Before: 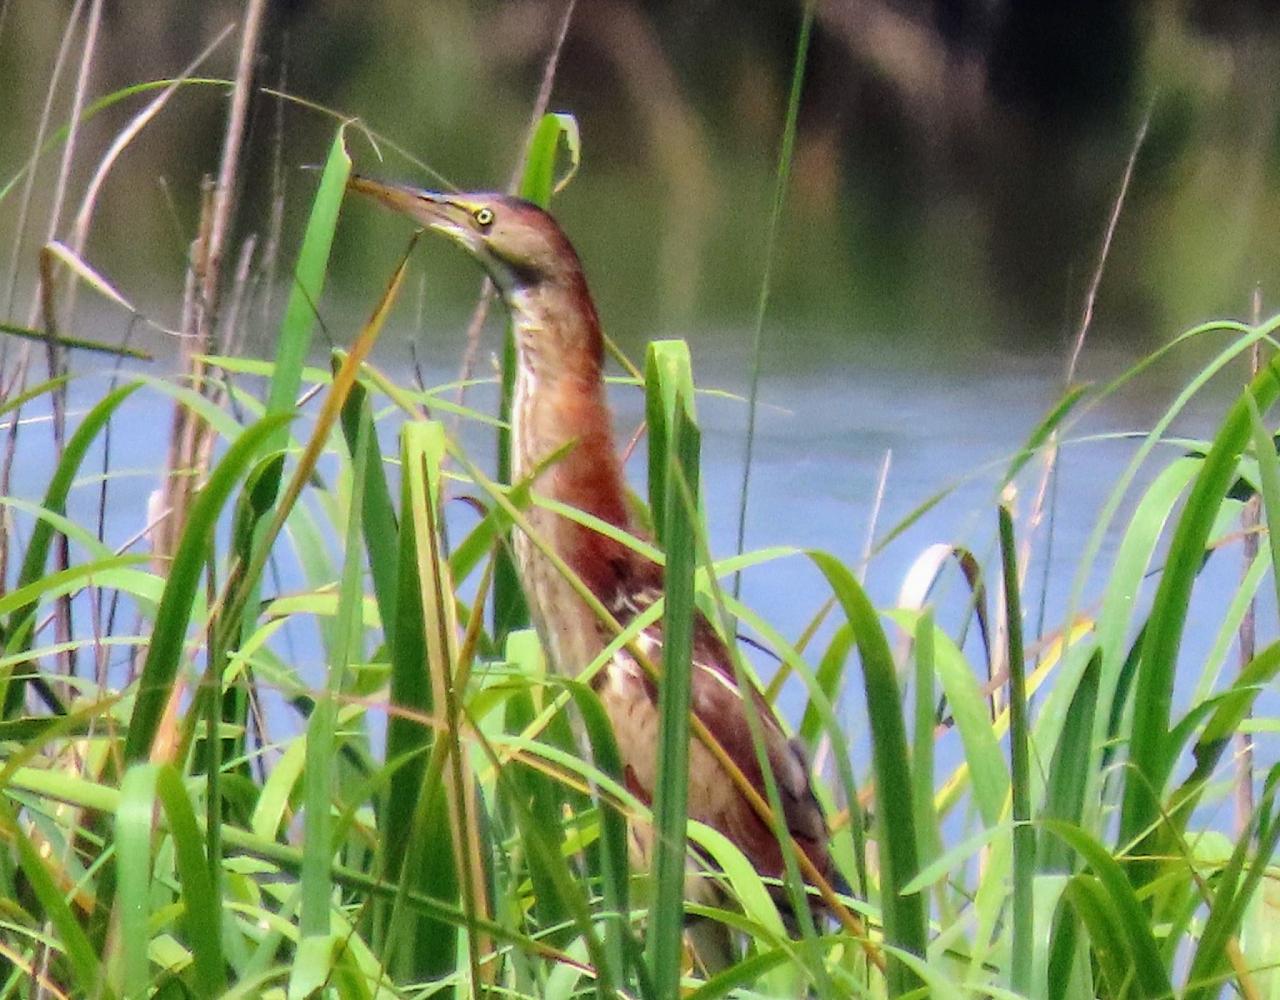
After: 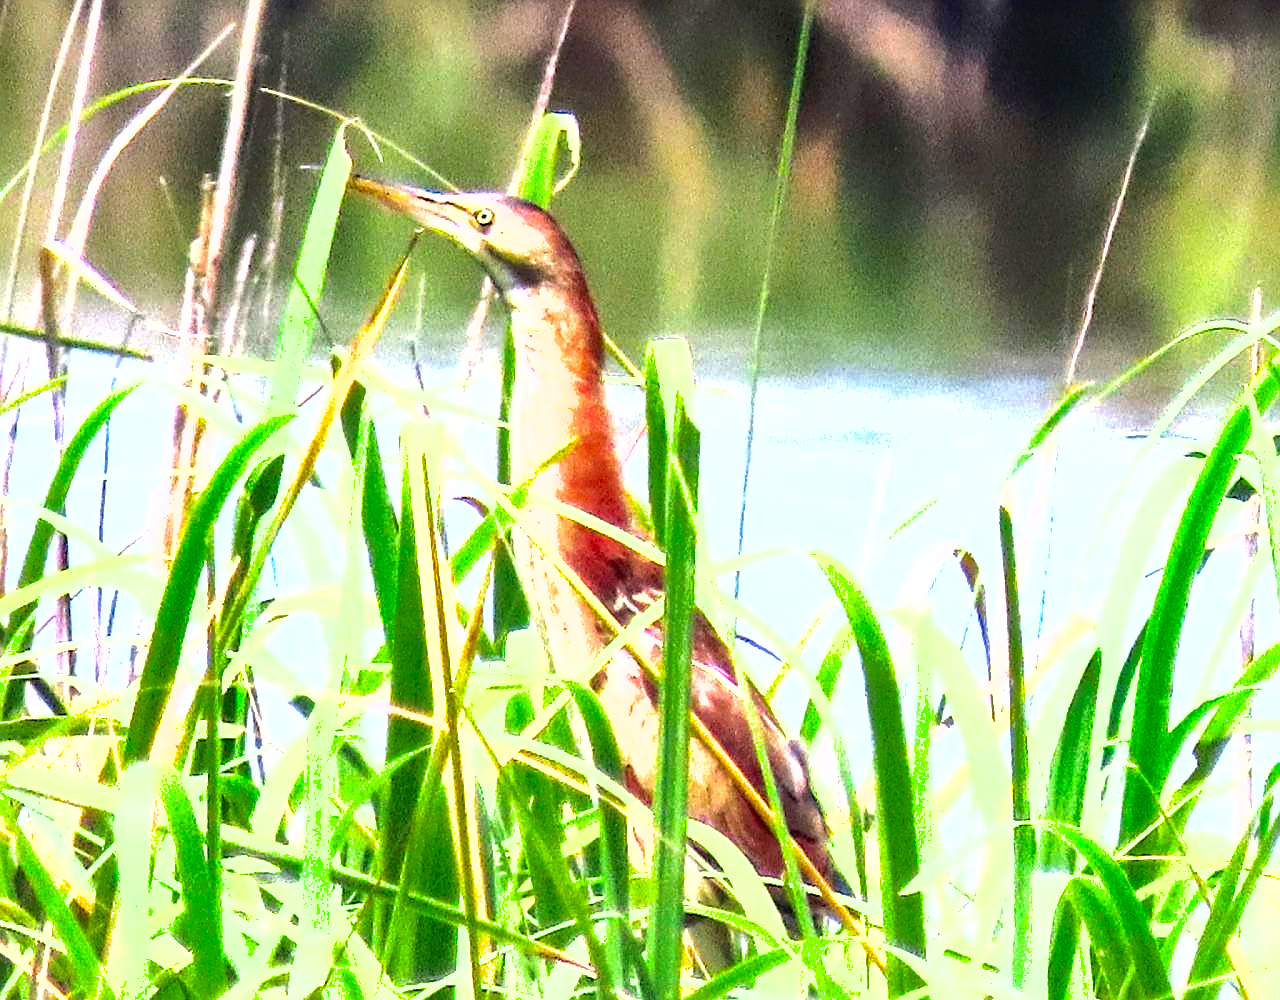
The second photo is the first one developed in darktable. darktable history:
contrast brightness saturation: contrast 0.08, saturation 0.2
exposure: black level correction 0, exposure 1.173 EV, compensate exposure bias true, compensate highlight preservation false
sharpen: on, module defaults
shadows and highlights: on, module defaults
tone equalizer: -8 EV -0.75 EV, -7 EV -0.7 EV, -6 EV -0.6 EV, -5 EV -0.4 EV, -3 EV 0.4 EV, -2 EV 0.6 EV, -1 EV 0.7 EV, +0 EV 0.75 EV, edges refinement/feathering 500, mask exposure compensation -1.57 EV, preserve details no
white balance: emerald 1
